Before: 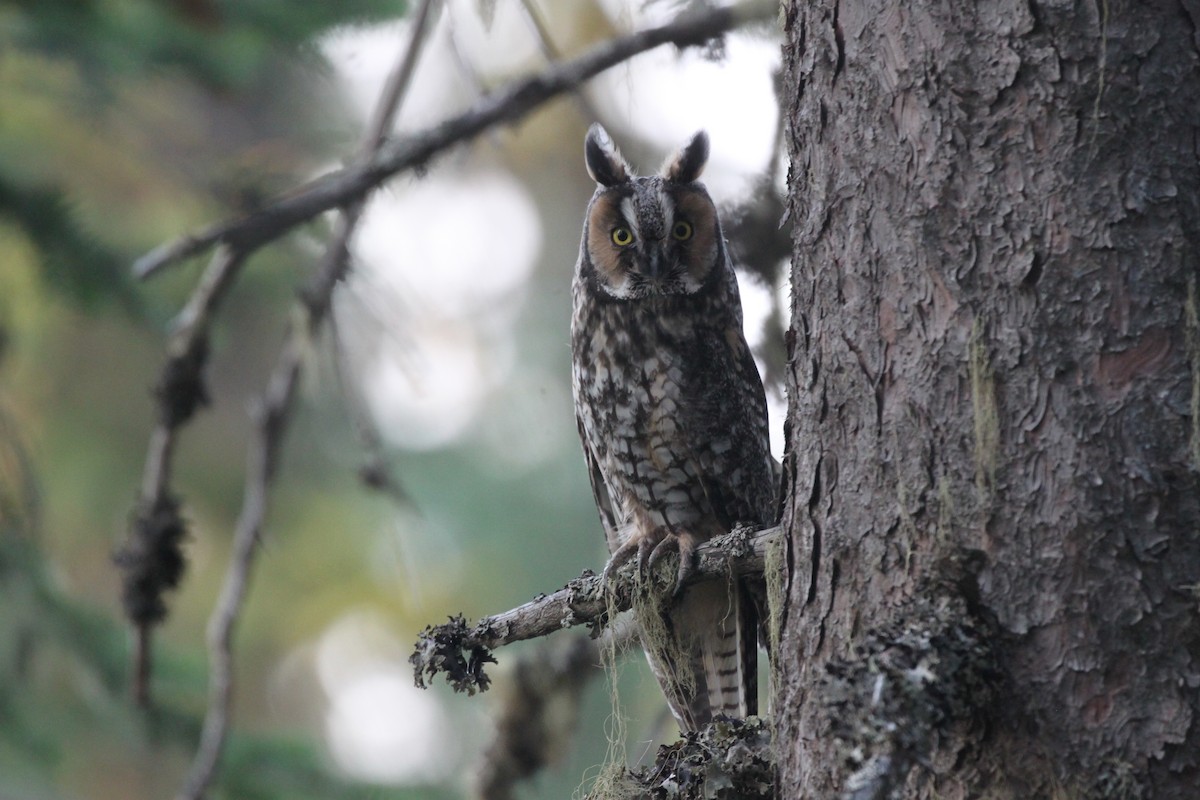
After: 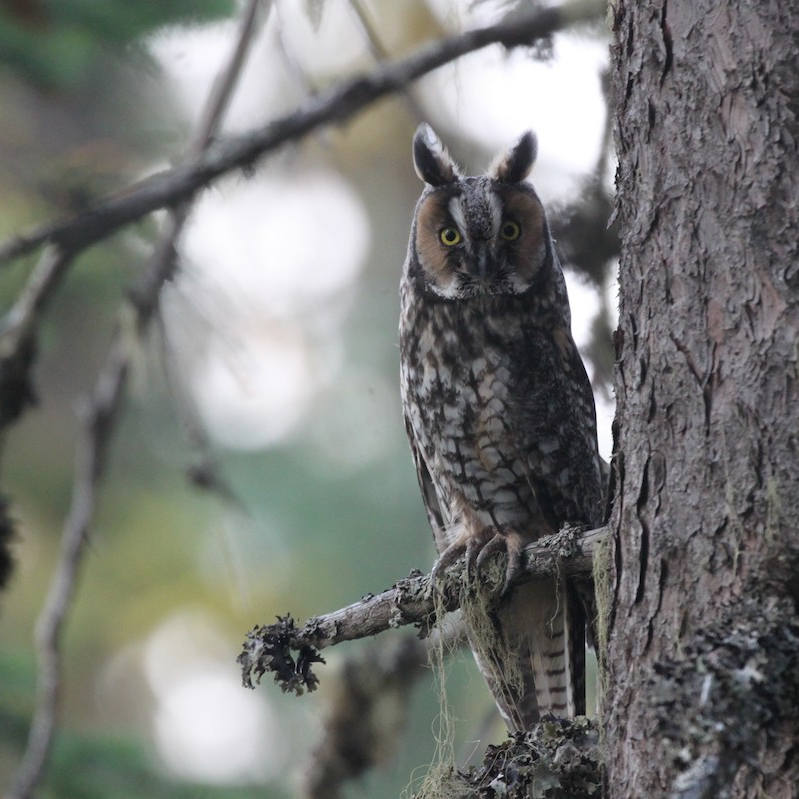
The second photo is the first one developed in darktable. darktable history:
crop and rotate: left 14.405%, right 18.961%
